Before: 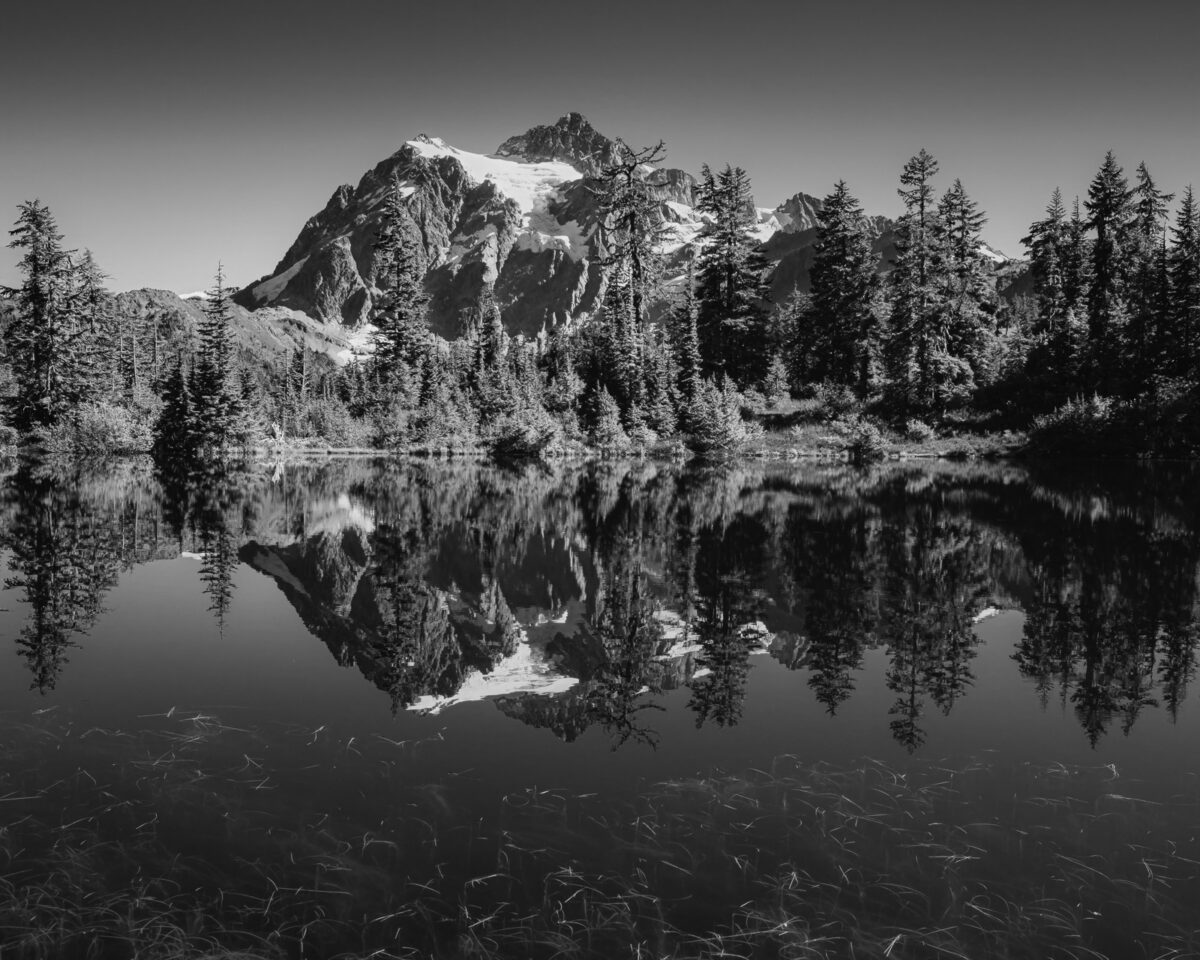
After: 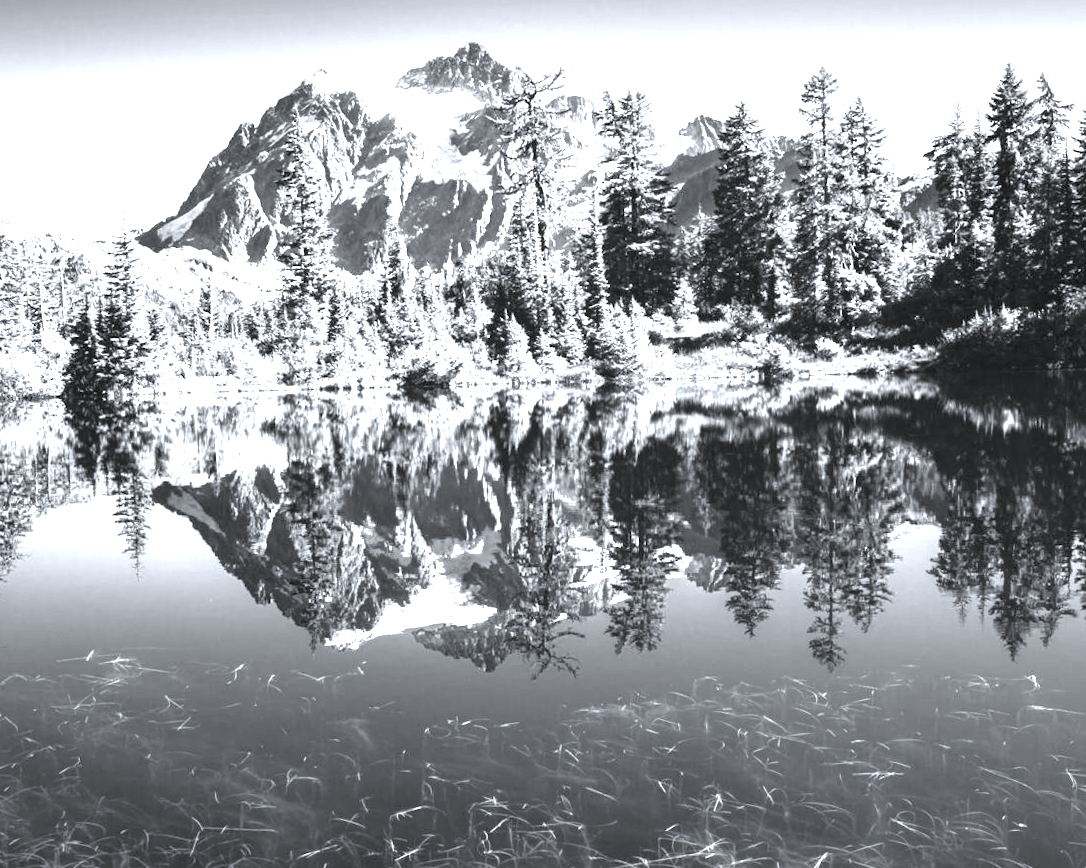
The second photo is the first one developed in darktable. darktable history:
exposure: black level correction 0.001, exposure 2.607 EV, compensate exposure bias true, compensate highlight preservation false
white balance: red 0.967, blue 1.049
crop and rotate: angle 1.96°, left 5.673%, top 5.673%
